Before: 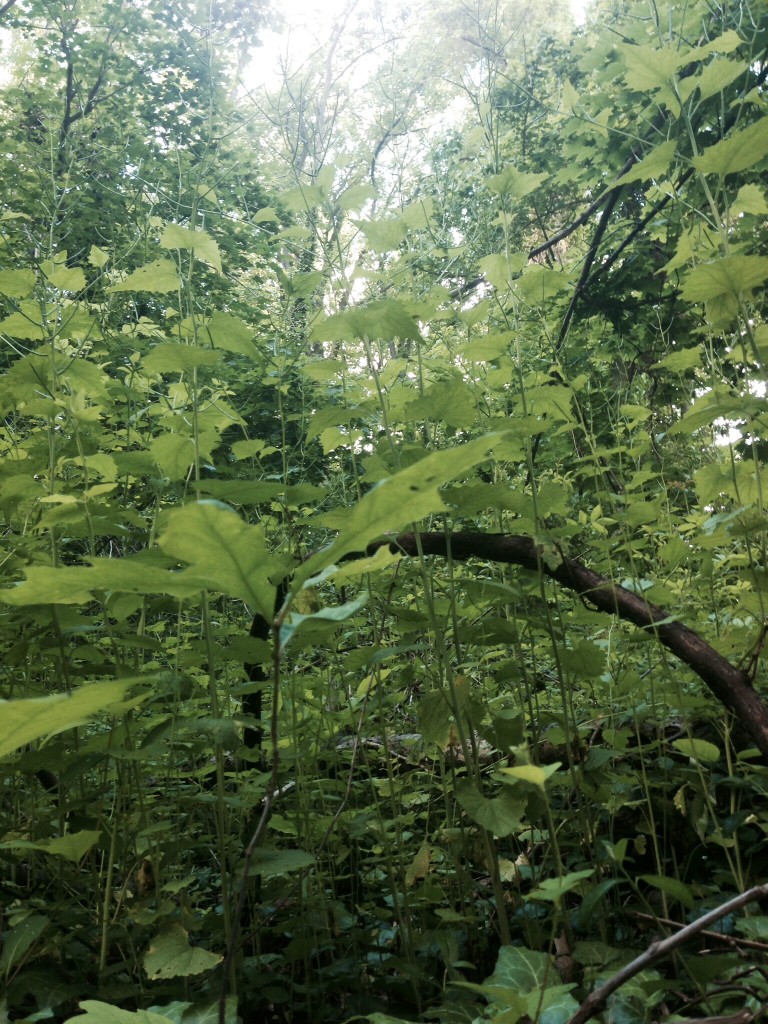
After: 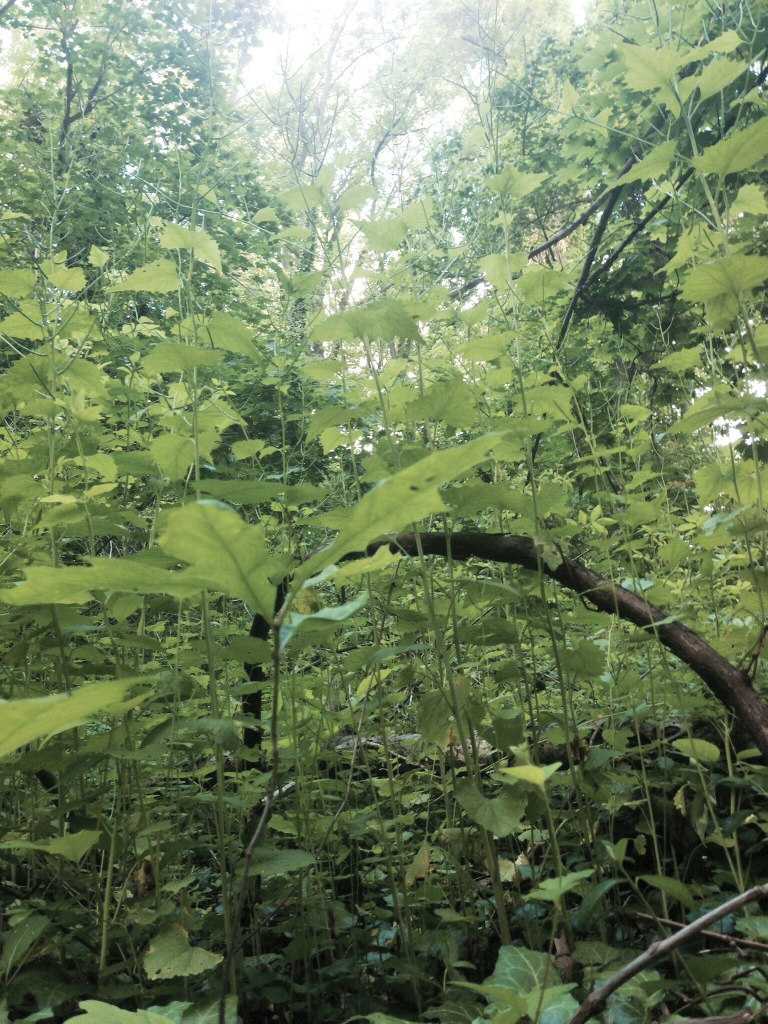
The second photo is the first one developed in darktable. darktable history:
white balance: emerald 1
contrast brightness saturation: brightness 0.15
